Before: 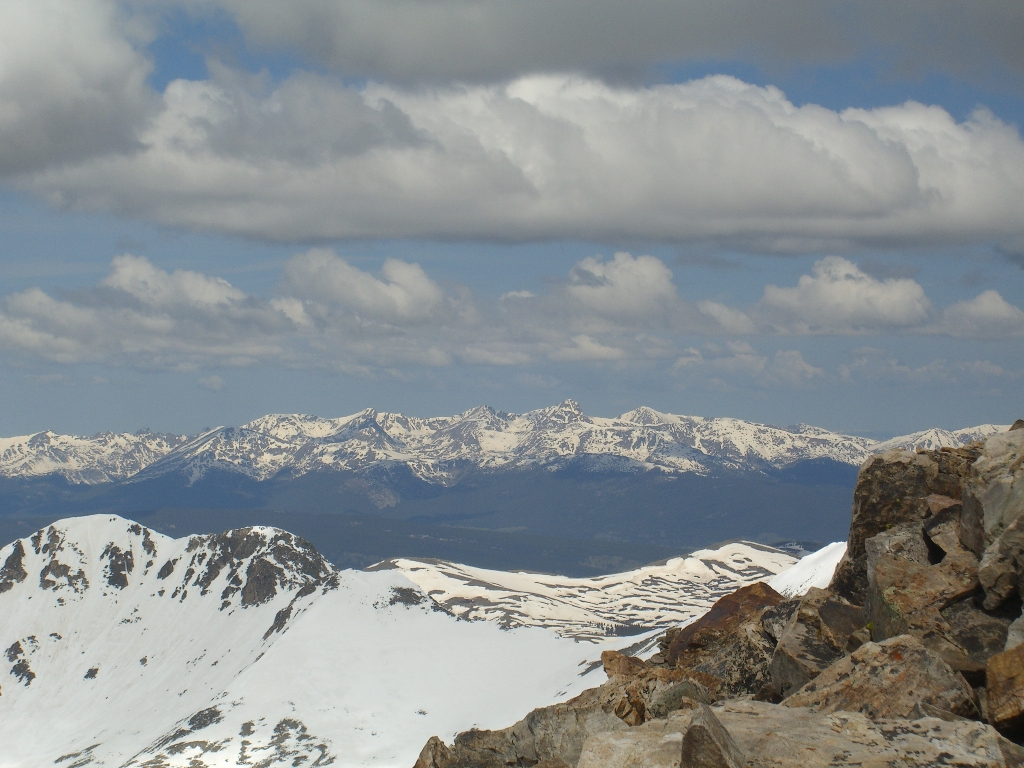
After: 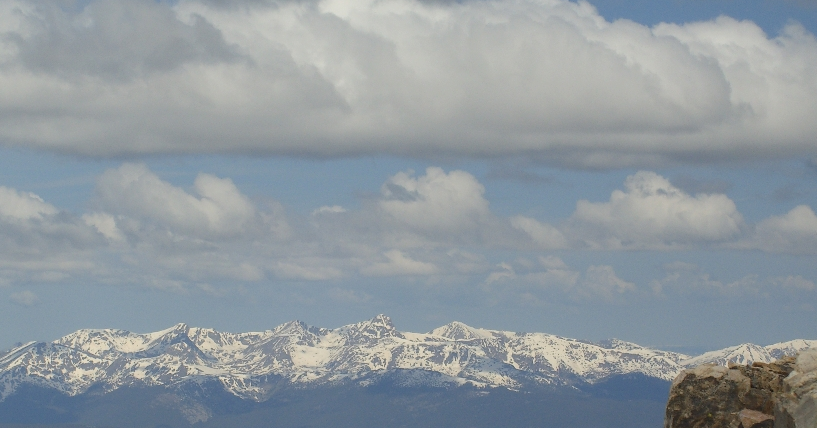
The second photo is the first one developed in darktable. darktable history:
contrast brightness saturation: contrast 0.045, brightness 0.063, saturation 0.009
crop: left 18.364%, top 11.077%, right 1.787%, bottom 33.072%
